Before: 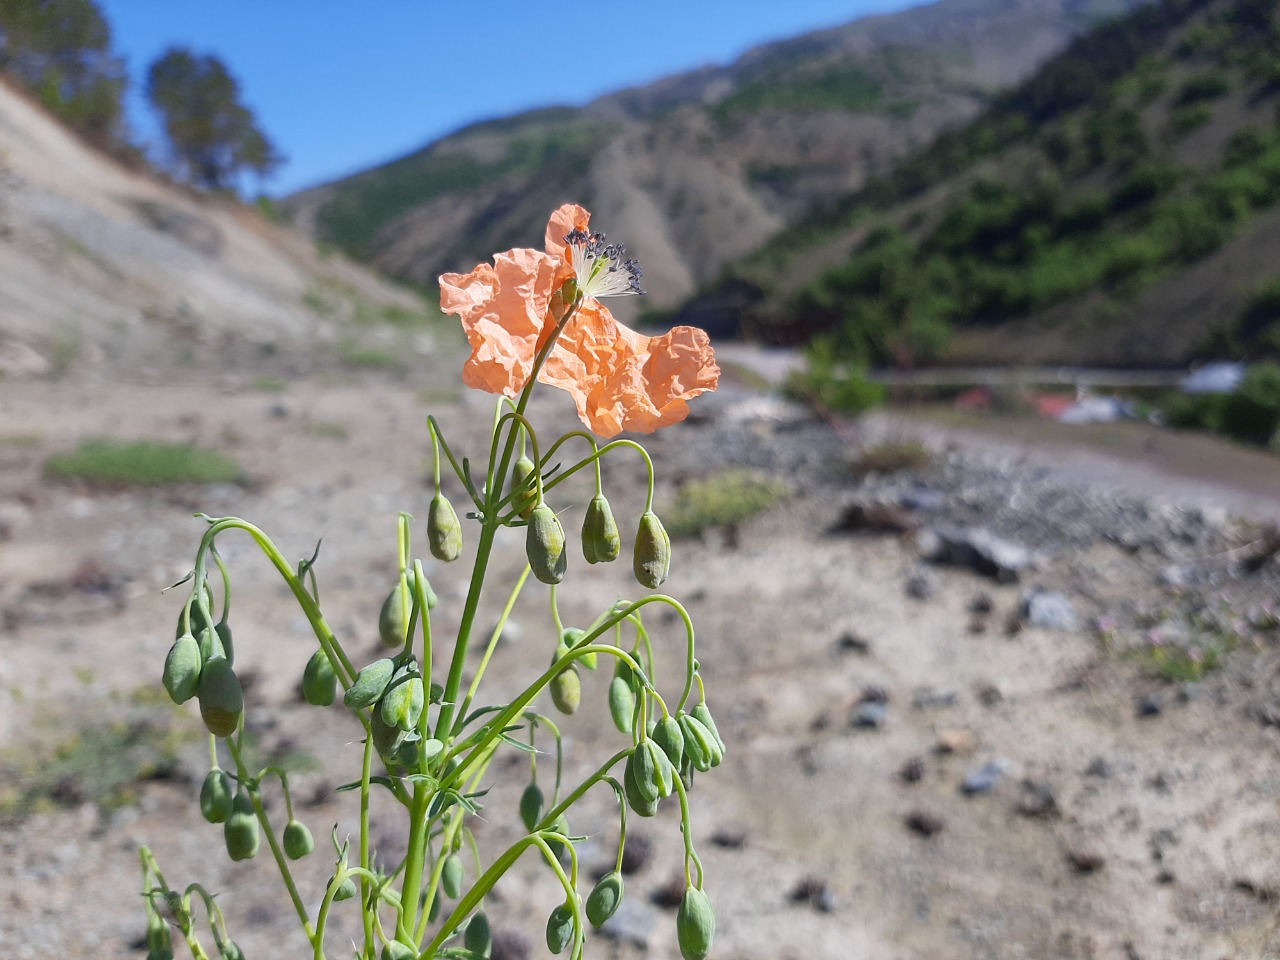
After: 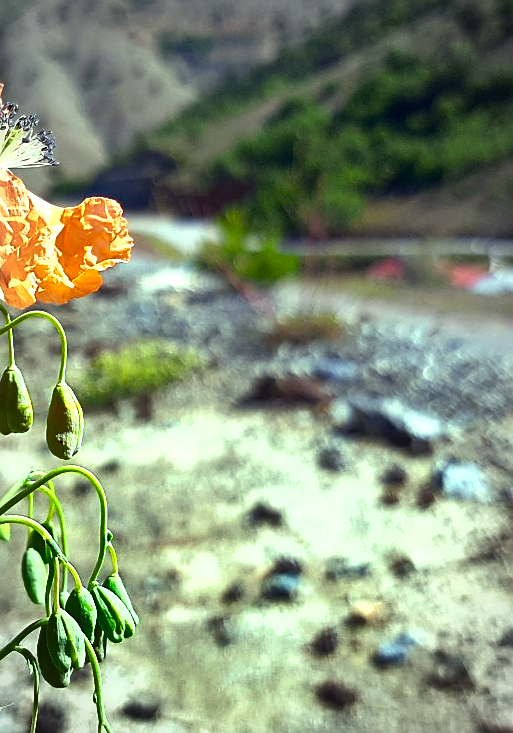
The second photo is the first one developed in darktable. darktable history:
sharpen: on, module defaults
color balance rgb: power › hue 61.9°, highlights gain › luminance 15.419%, highlights gain › chroma 7.08%, highlights gain › hue 127.54°, global offset › luminance -0.243%, perceptual saturation grading › global saturation 25.267%, perceptual brilliance grading › global brilliance 24.926%, global vibrance 30.244%
vignetting: brightness -0.269, automatic ratio true
shadows and highlights: radius 108.19, shadows 23.95, highlights -58.68, low approximation 0.01, soften with gaussian
crop: left 45.878%, top 13.484%, right 13.988%, bottom 10.124%
